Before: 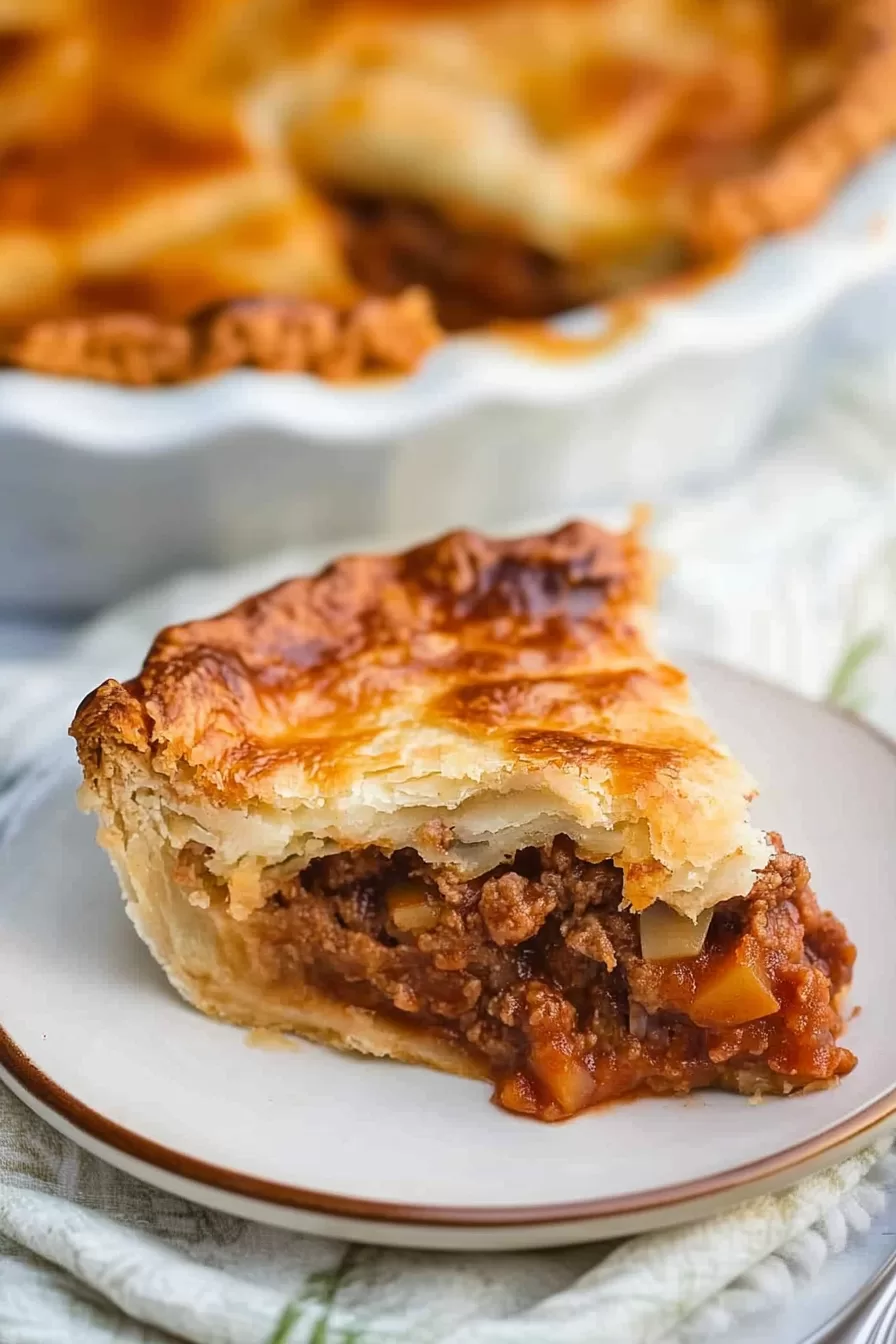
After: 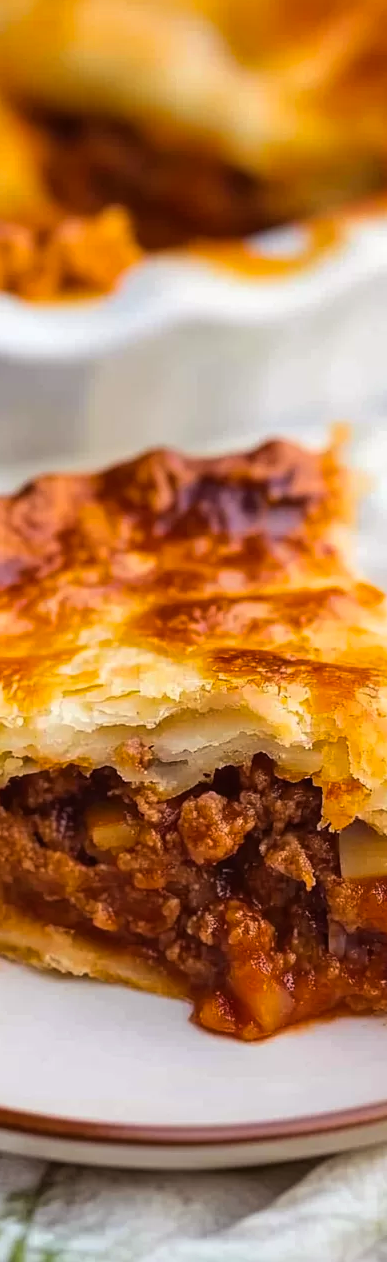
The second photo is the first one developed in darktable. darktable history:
color balance rgb: power › luminance -7.609%, power › chroma 1.319%, power › hue 330.37°, linear chroma grading › shadows -29.853%, linear chroma grading › global chroma 35.489%, perceptual saturation grading › global saturation 0.09%
crop: left 33.673%, top 6.083%, right 23.026%
